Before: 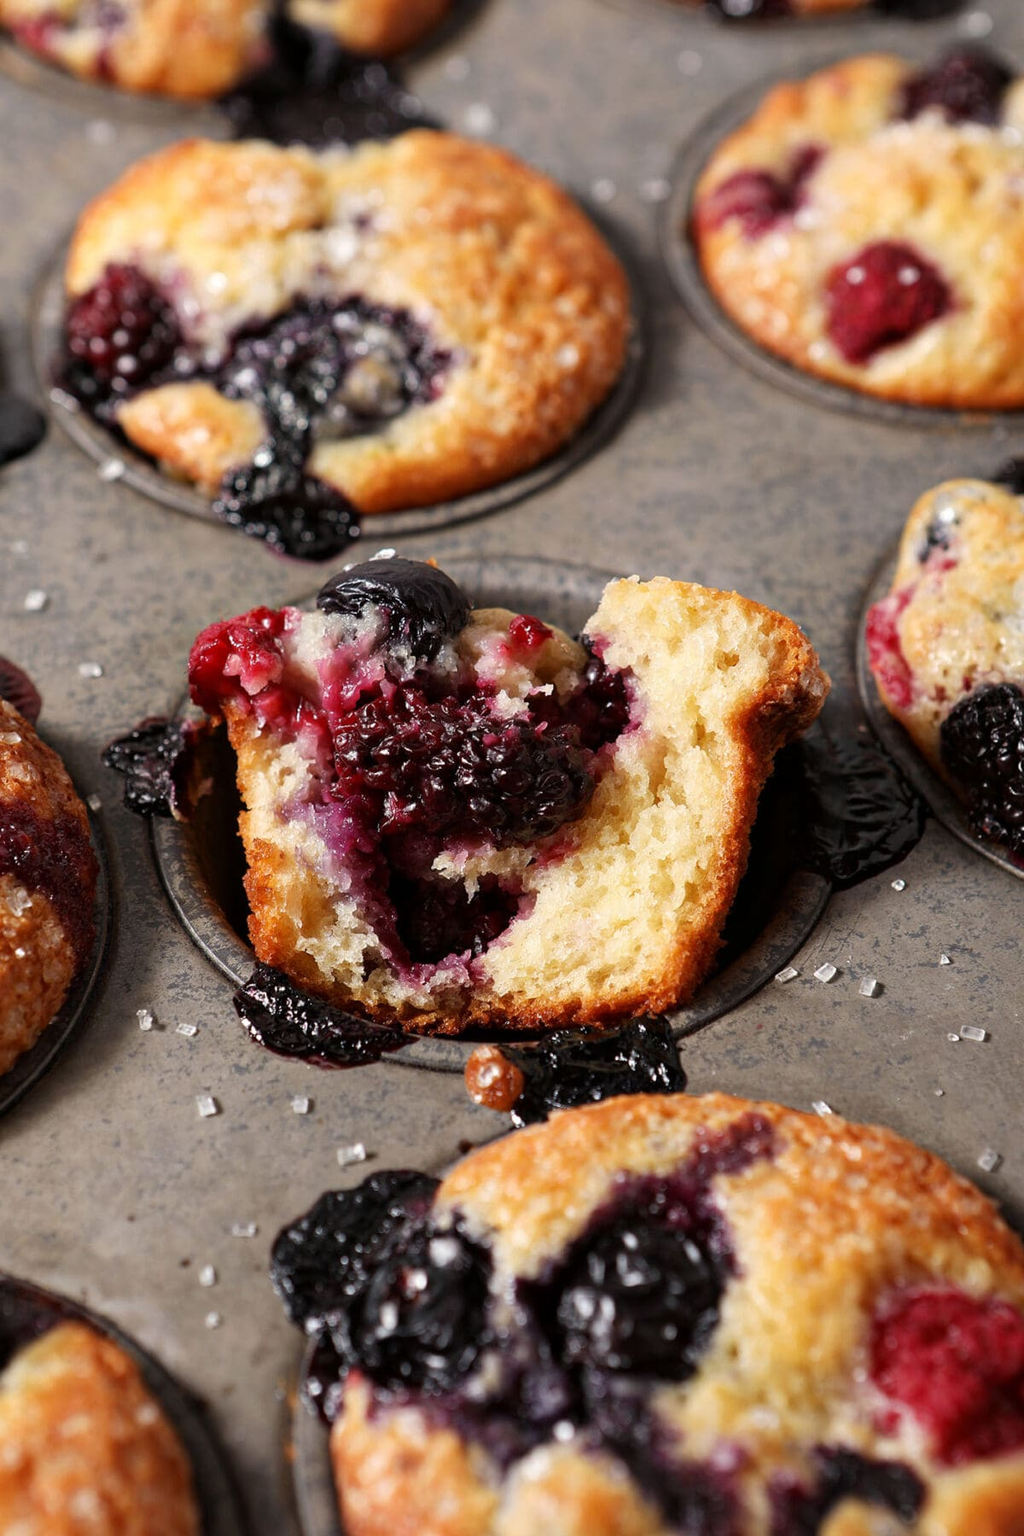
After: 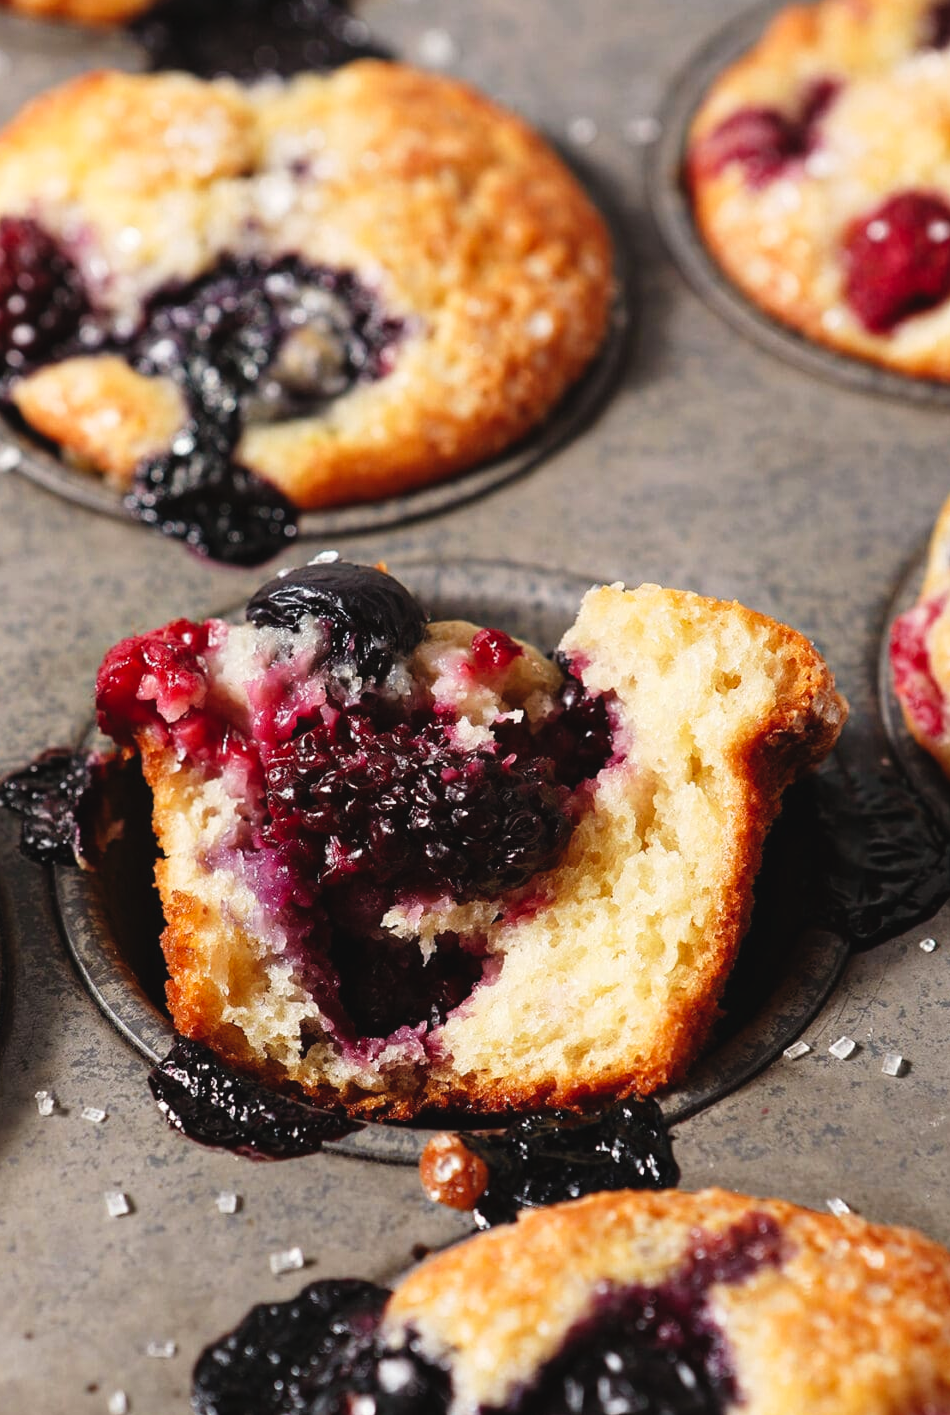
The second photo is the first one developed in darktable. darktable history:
tone curve: curves: ch0 [(0, 0.036) (0.119, 0.115) (0.466, 0.498) (0.715, 0.767) (0.817, 0.865) (1, 0.998)]; ch1 [(0, 0) (0.377, 0.424) (0.442, 0.491) (0.487, 0.502) (0.514, 0.512) (0.536, 0.577) (0.66, 0.724) (1, 1)]; ch2 [(0, 0) (0.38, 0.405) (0.463, 0.443) (0.492, 0.486) (0.526, 0.541) (0.578, 0.598) (1, 1)], preserve colors none
crop and rotate: left 10.434%, top 5.154%, right 10.35%, bottom 16.202%
